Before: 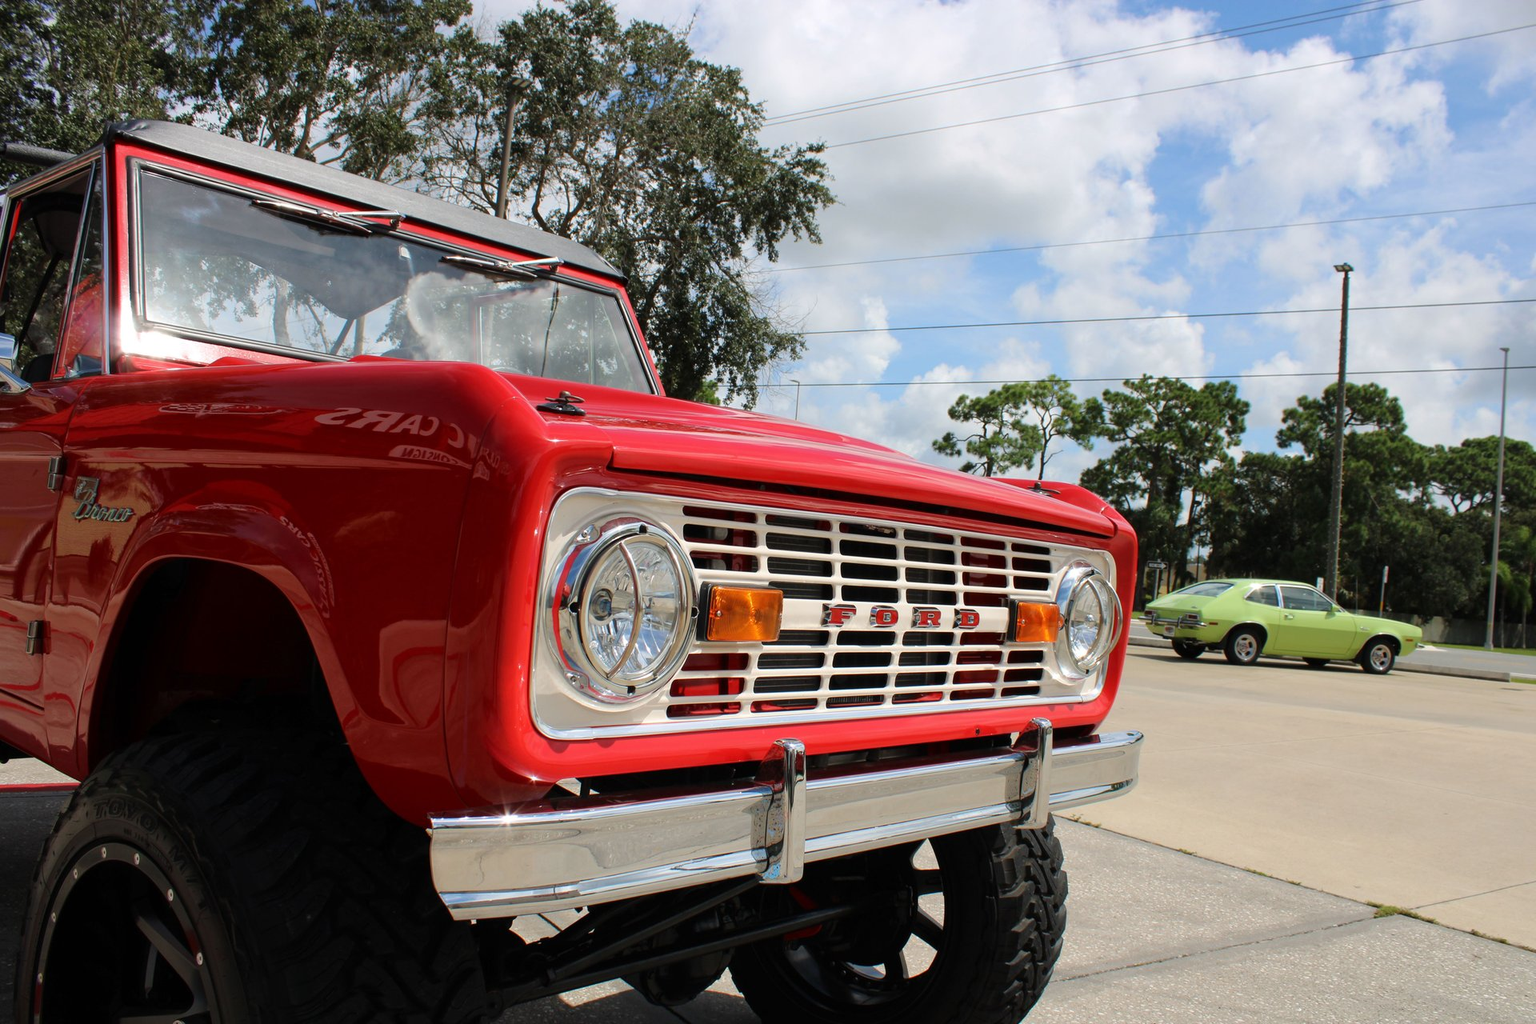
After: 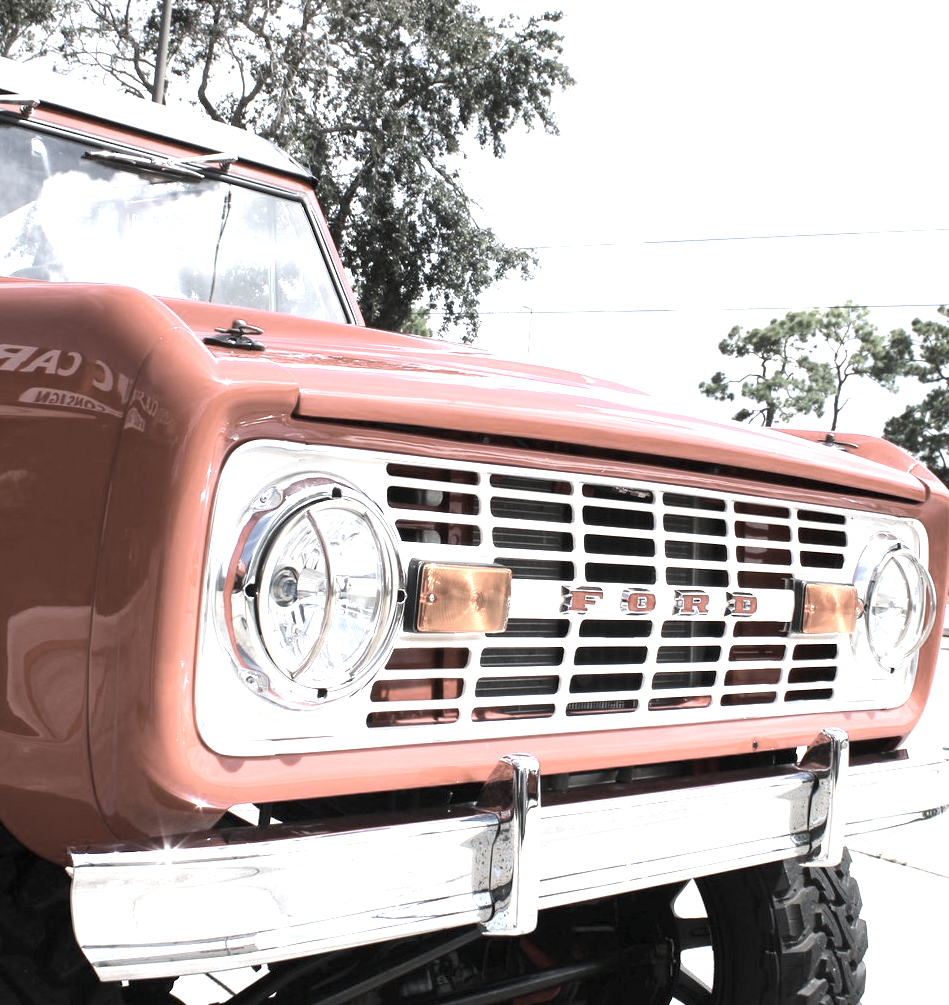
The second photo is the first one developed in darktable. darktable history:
exposure: black level correction 0, exposure 1.741 EV, compensate exposure bias true, compensate highlight preservation false
crop and rotate: angle 0.02°, left 24.353%, top 13.219%, right 26.156%, bottom 8.224%
white balance: red 0.967, blue 1.119, emerald 0.756
color correction: saturation 0.3
